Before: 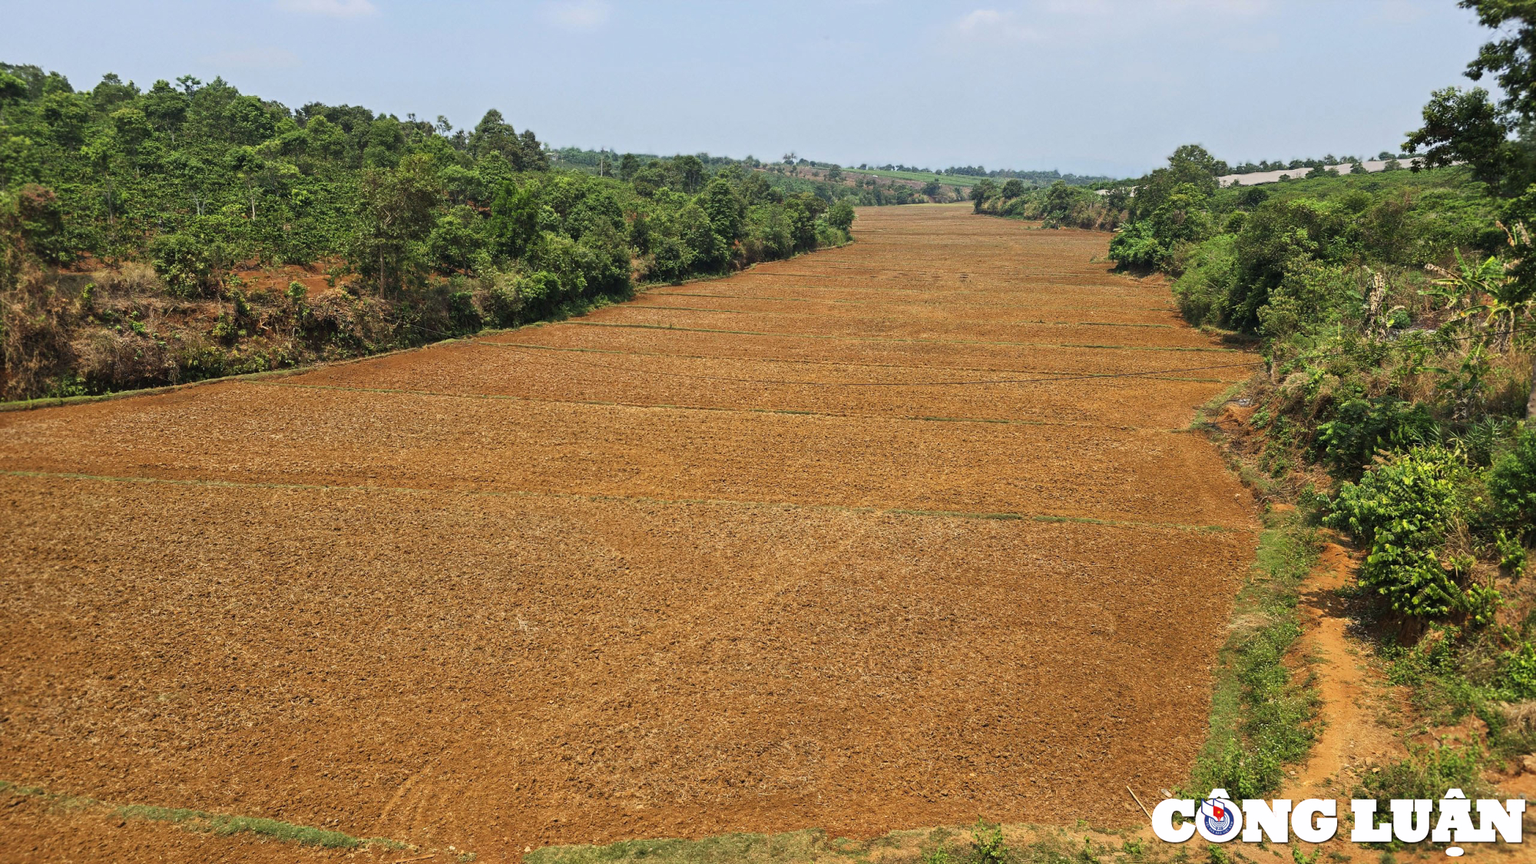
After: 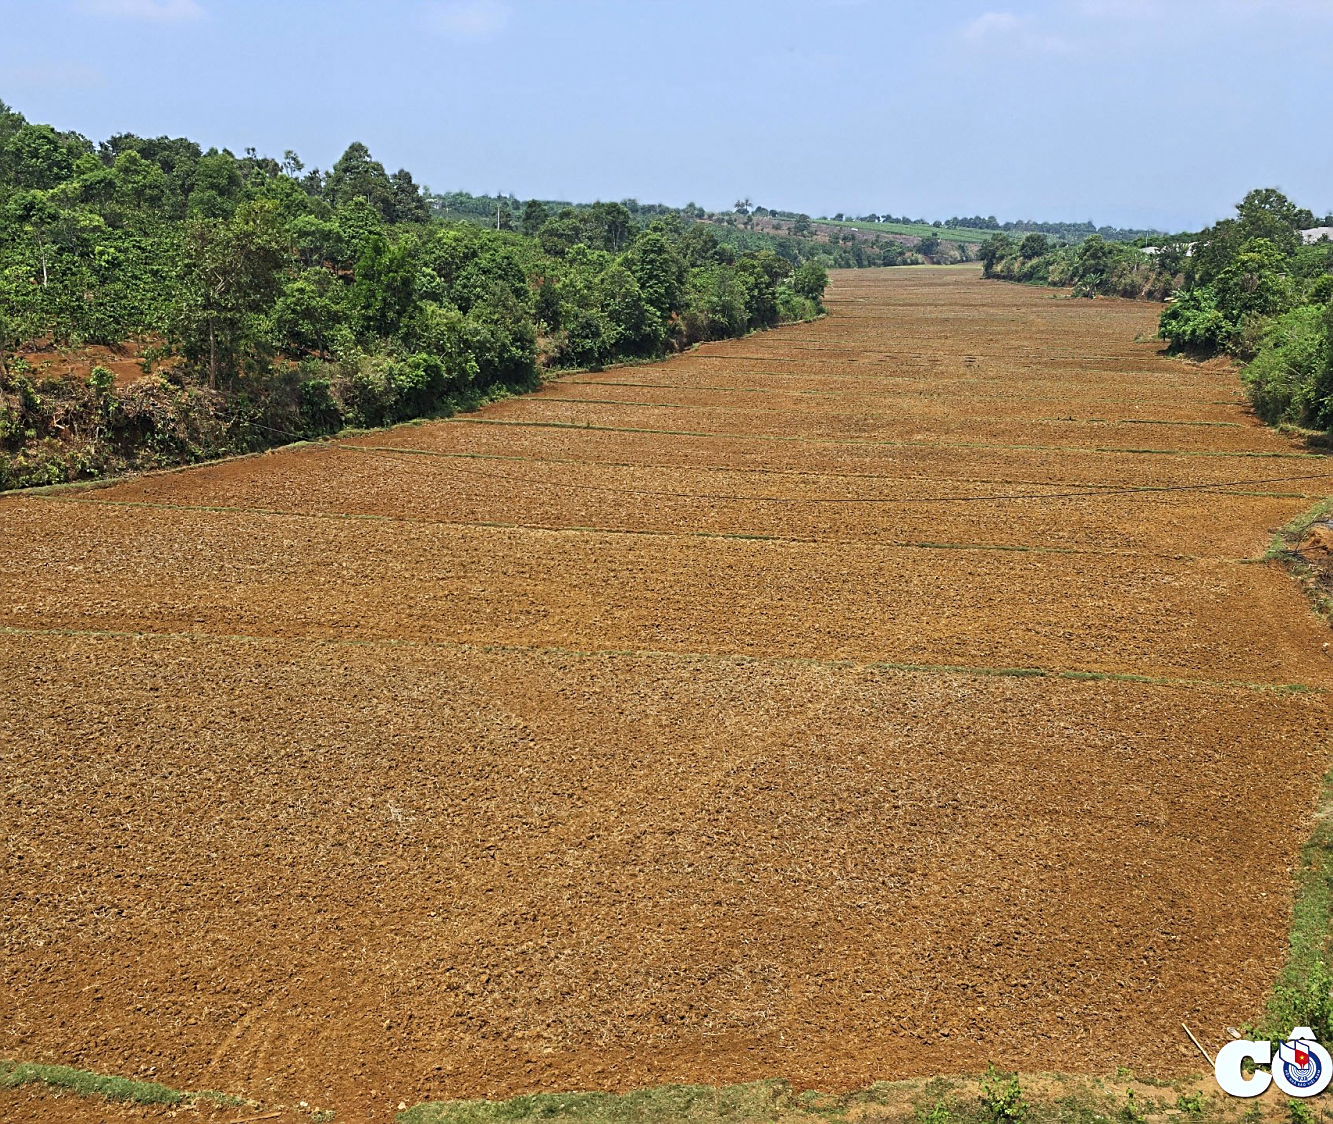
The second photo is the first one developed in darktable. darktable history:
white balance: red 0.954, blue 1.079
crop and rotate: left 14.292%, right 19.041%
sharpen: on, module defaults
